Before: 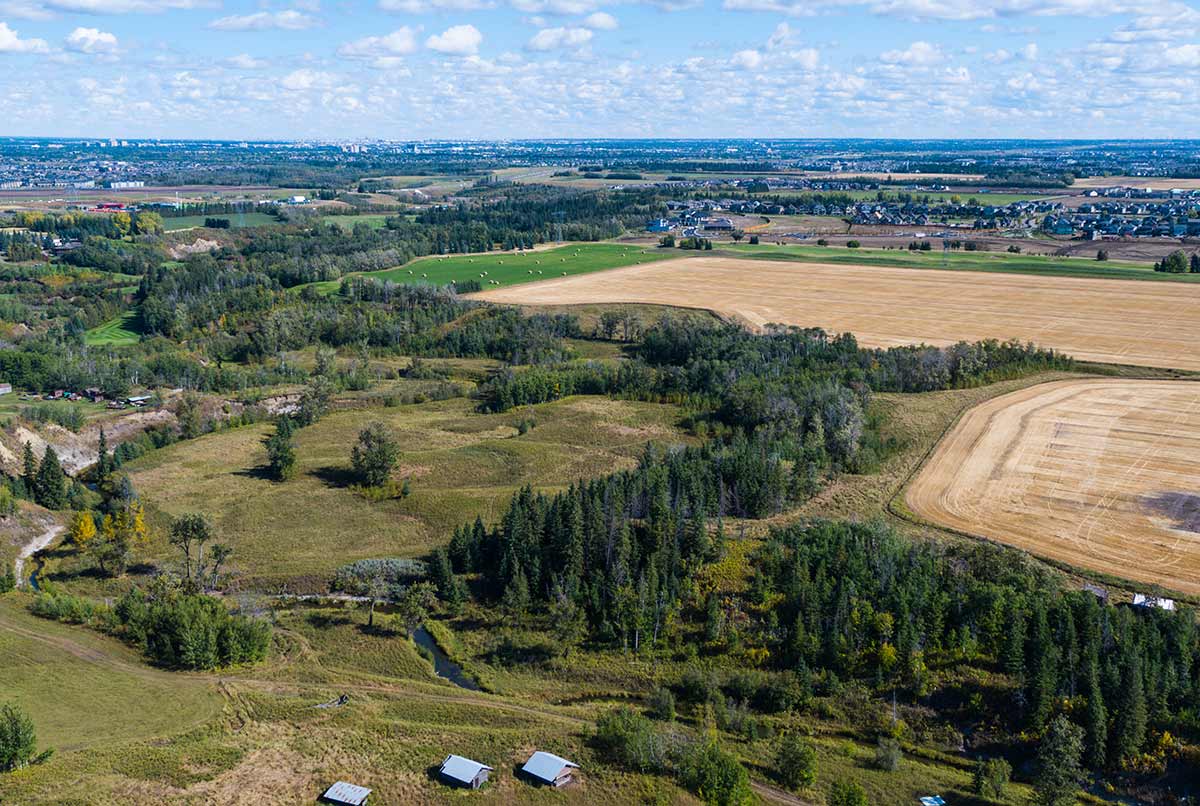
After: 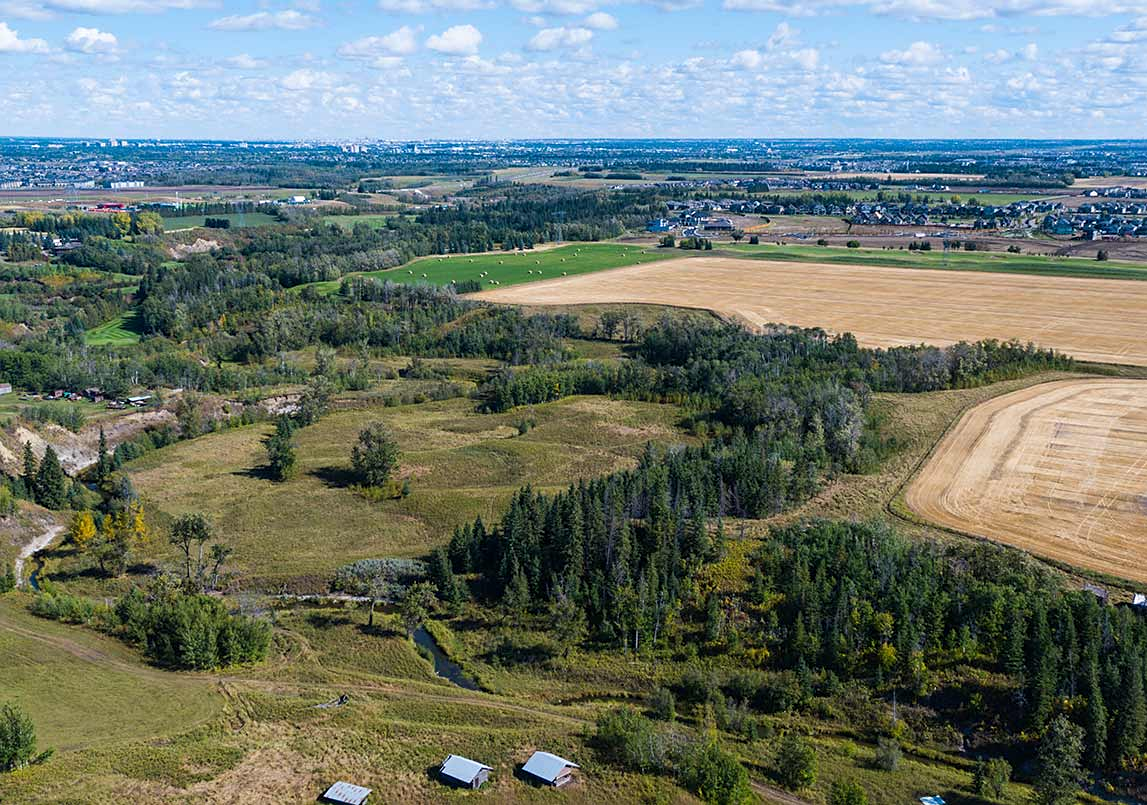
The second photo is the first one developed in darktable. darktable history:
crop: right 4.392%, bottom 0.025%
sharpen: amount 0.213
